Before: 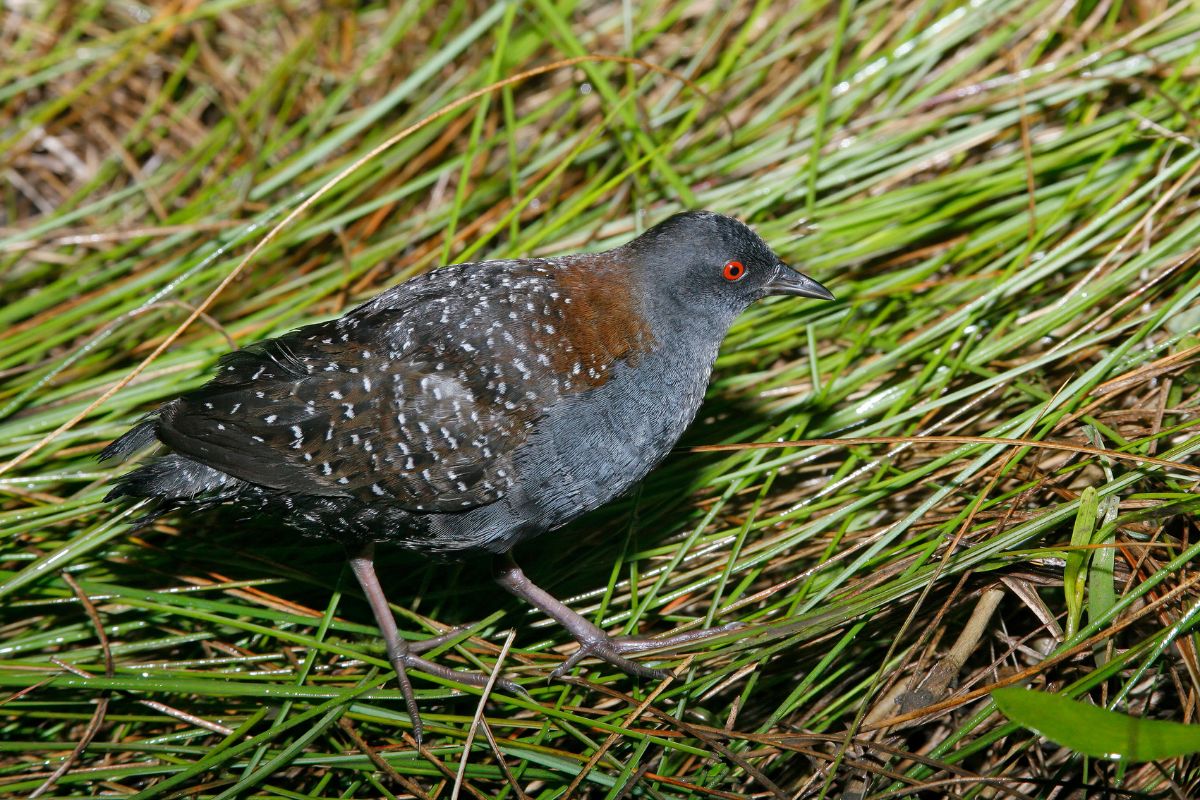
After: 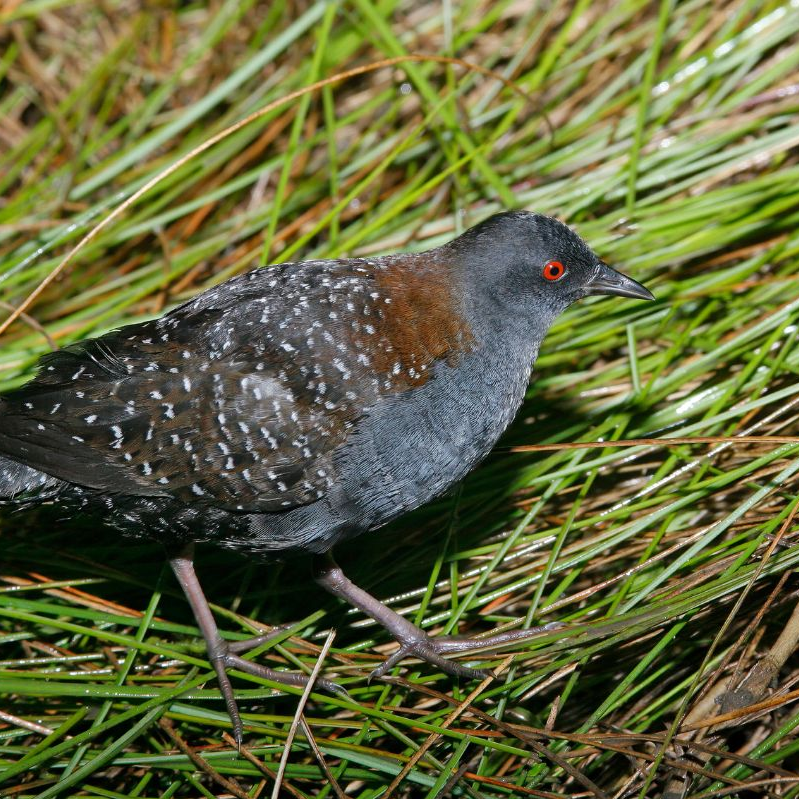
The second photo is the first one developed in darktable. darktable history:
crop and rotate: left 15.055%, right 18.278%
tone equalizer: on, module defaults
